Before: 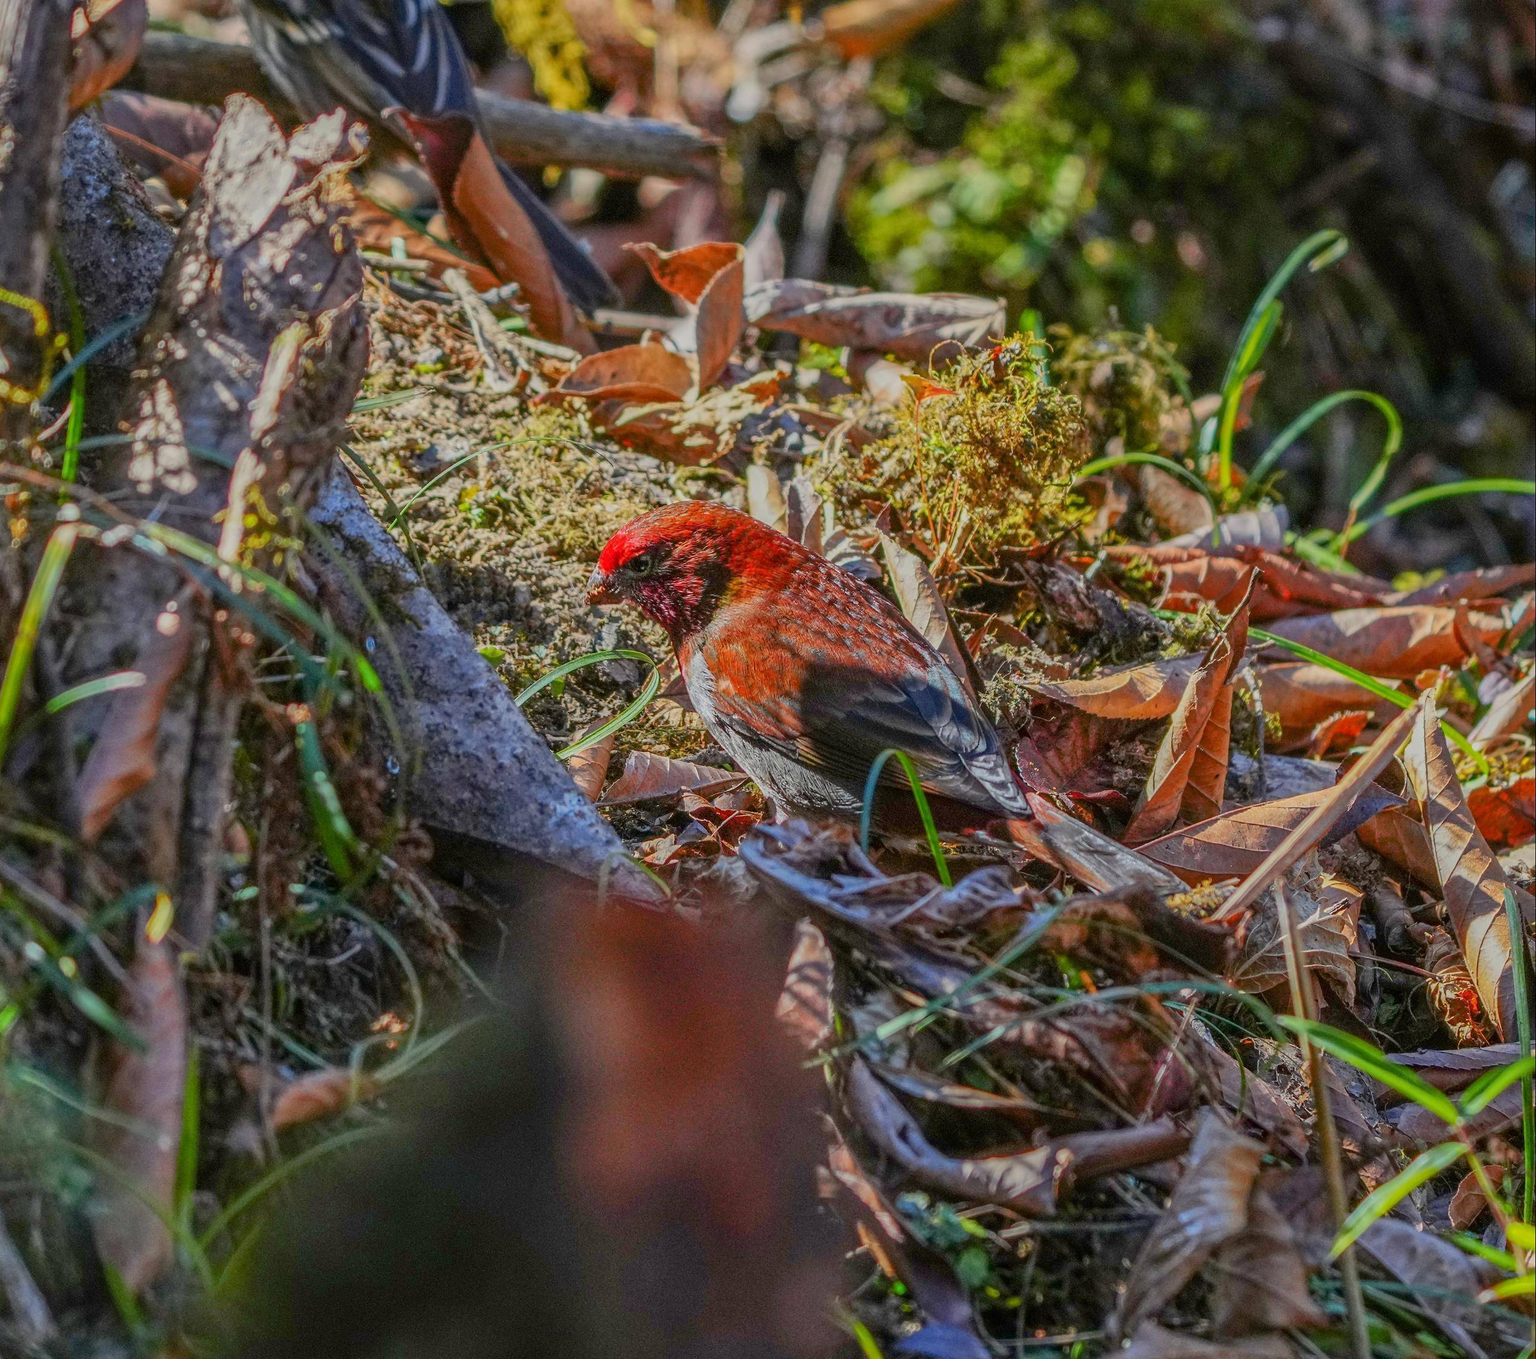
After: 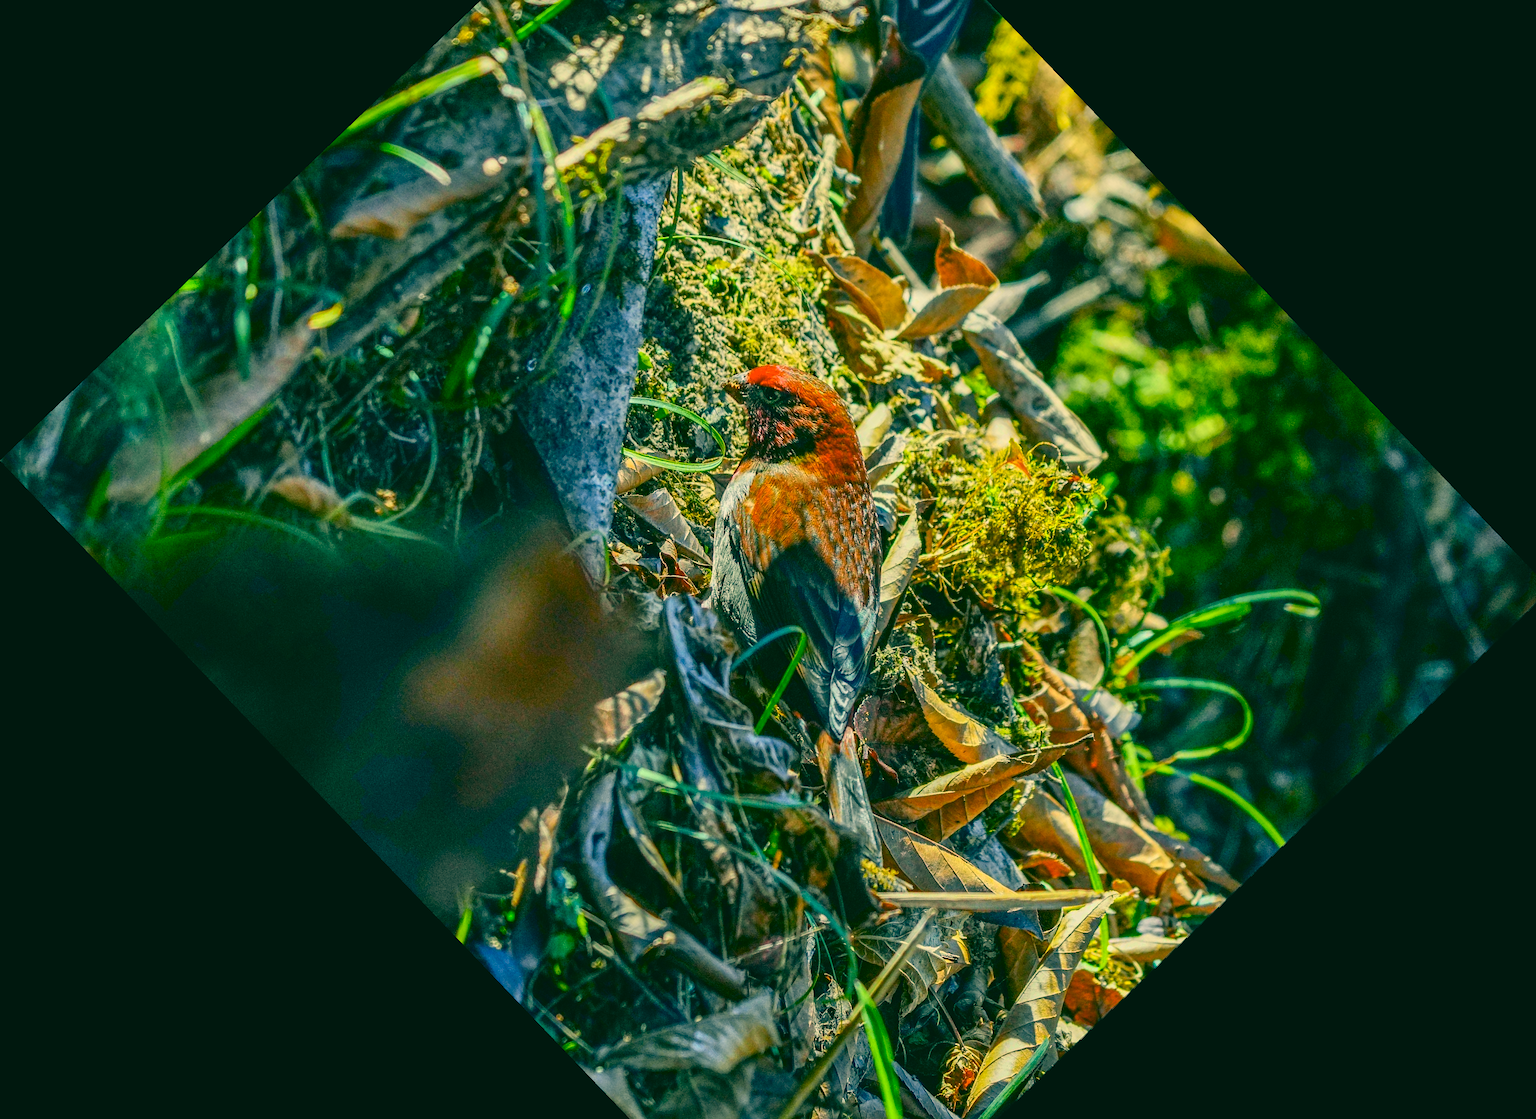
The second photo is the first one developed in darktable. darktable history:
tone curve: curves: ch0 [(0, 0.018) (0.162, 0.128) (0.434, 0.478) (0.667, 0.785) (0.819, 0.943) (1, 0.991)]; ch1 [(0, 0) (0.402, 0.36) (0.476, 0.449) (0.506, 0.505) (0.523, 0.518) (0.582, 0.586) (0.641, 0.668) (0.7, 0.741) (1, 1)]; ch2 [(0, 0) (0.416, 0.403) (0.483, 0.472) (0.503, 0.505) (0.521, 0.519) (0.547, 0.561) (0.597, 0.643) (0.699, 0.759) (0.997, 0.858)], color space Lab, independent channels
color correction: highlights a* 1.83, highlights b* 34.02, shadows a* -36.68, shadows b* -5.48
color calibration: illuminant as shot in camera, x 0.358, y 0.373, temperature 4628.91 K
crop and rotate: angle -46.26°, top 16.234%, right 0.912%, bottom 11.704%
